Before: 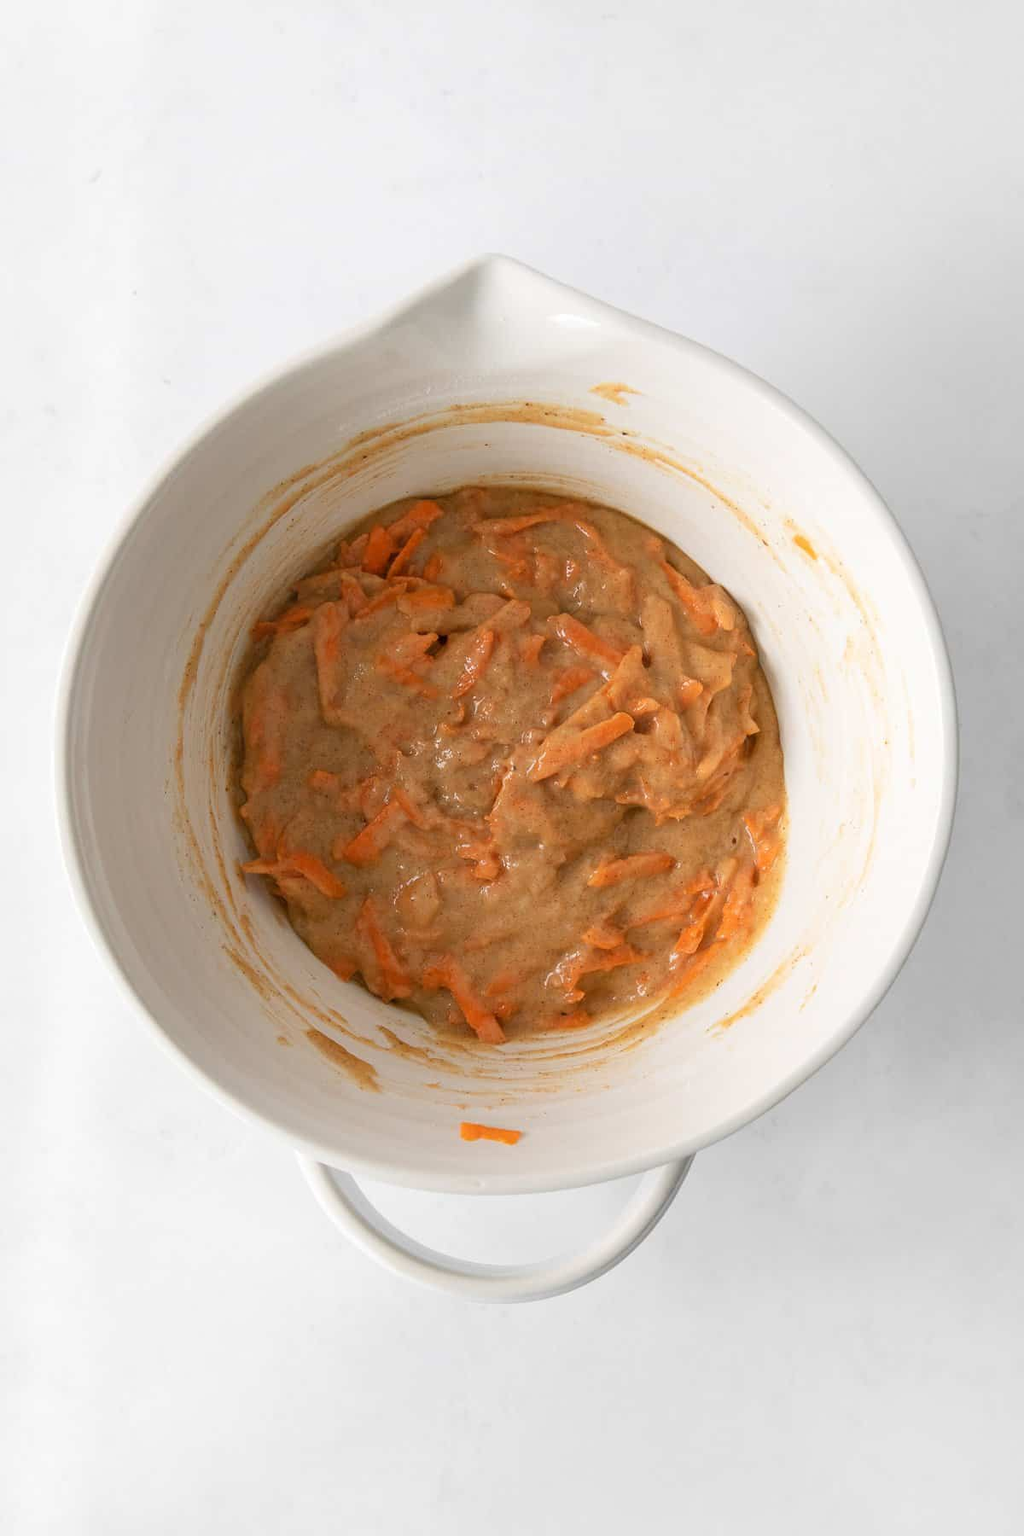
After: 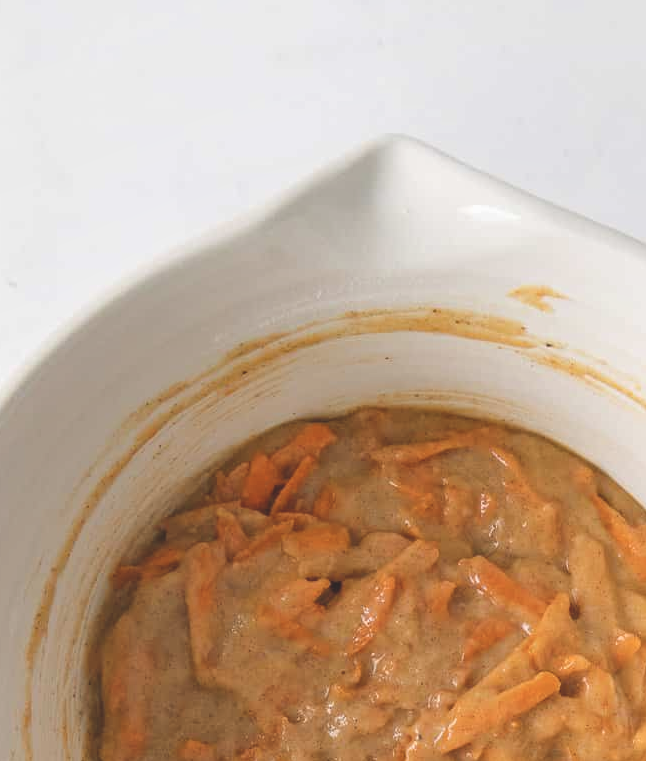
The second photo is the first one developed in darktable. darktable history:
color balance rgb: perceptual saturation grading › global saturation 25%, perceptual brilliance grading › mid-tones 10%, perceptual brilliance grading › shadows 15%, global vibrance 20%
color correction: saturation 1.11
color contrast: green-magenta contrast 1.1, blue-yellow contrast 1.1, unbound 0
exposure: black level correction -0.023, exposure -0.039 EV, compensate highlight preservation false
contrast brightness saturation: contrast -0.05, saturation -0.41
crop: left 15.306%, top 9.065%, right 30.789%, bottom 48.638%
local contrast: on, module defaults
